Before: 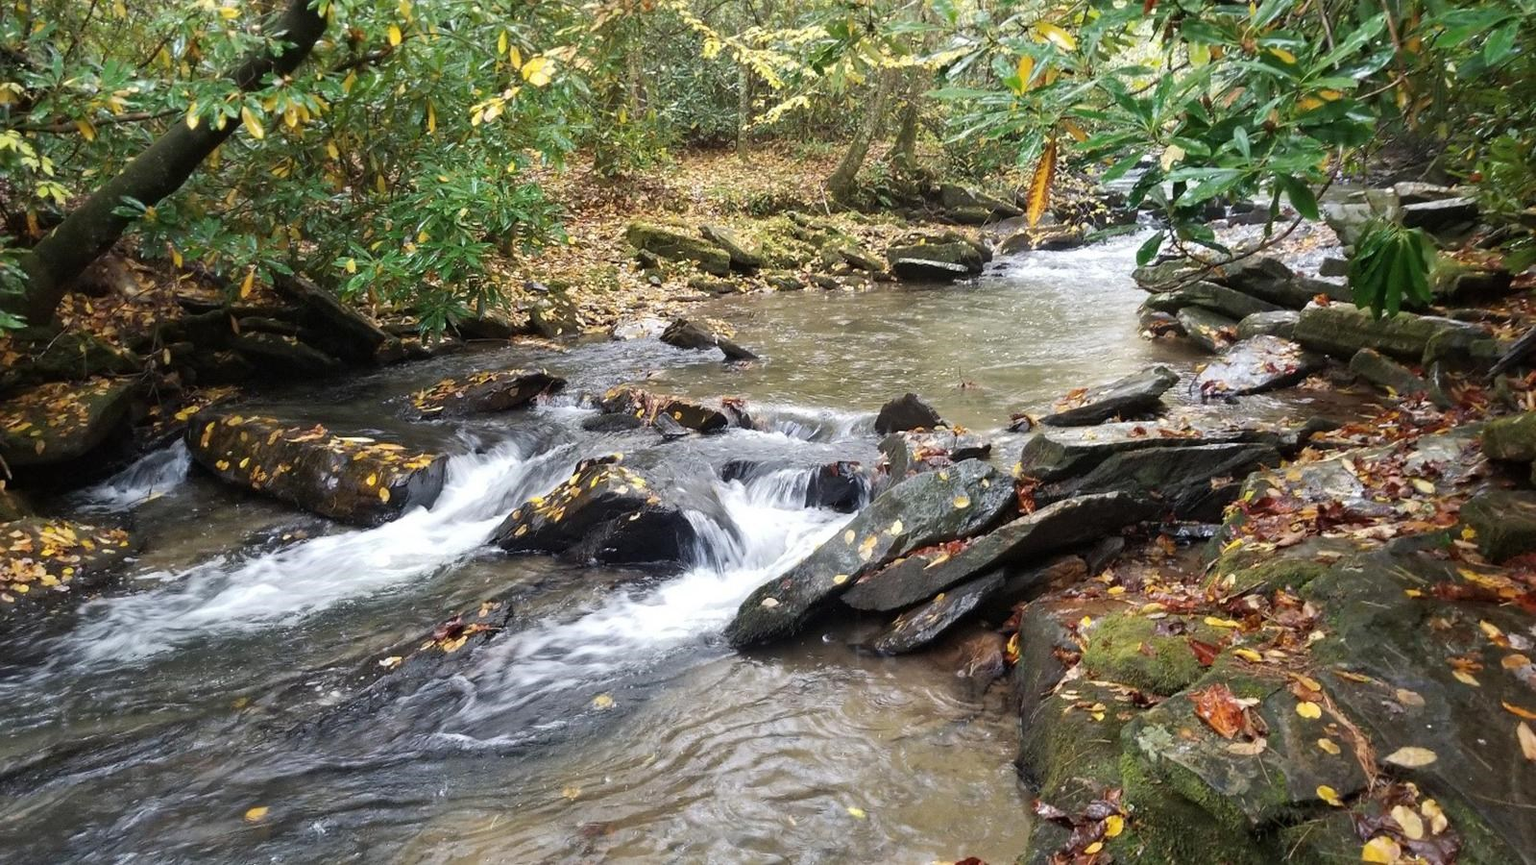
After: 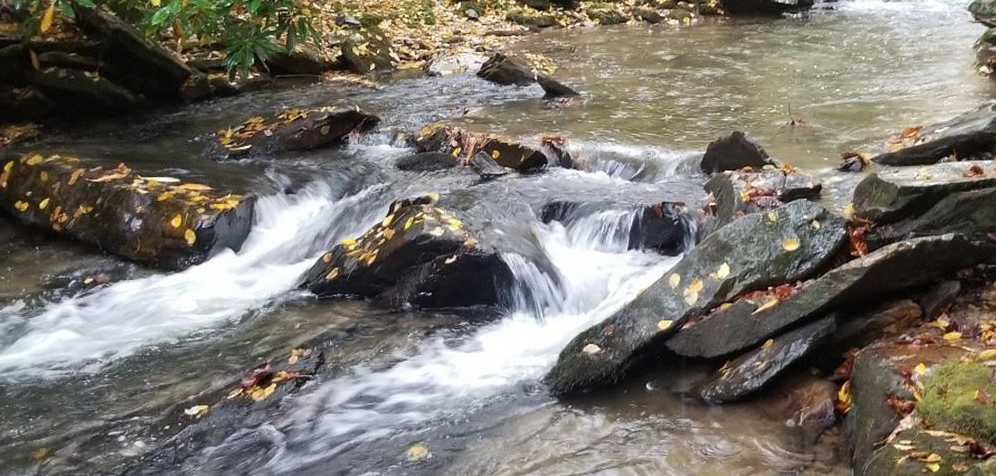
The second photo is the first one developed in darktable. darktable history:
crop: left 13.188%, top 30.942%, right 24.472%, bottom 16.1%
